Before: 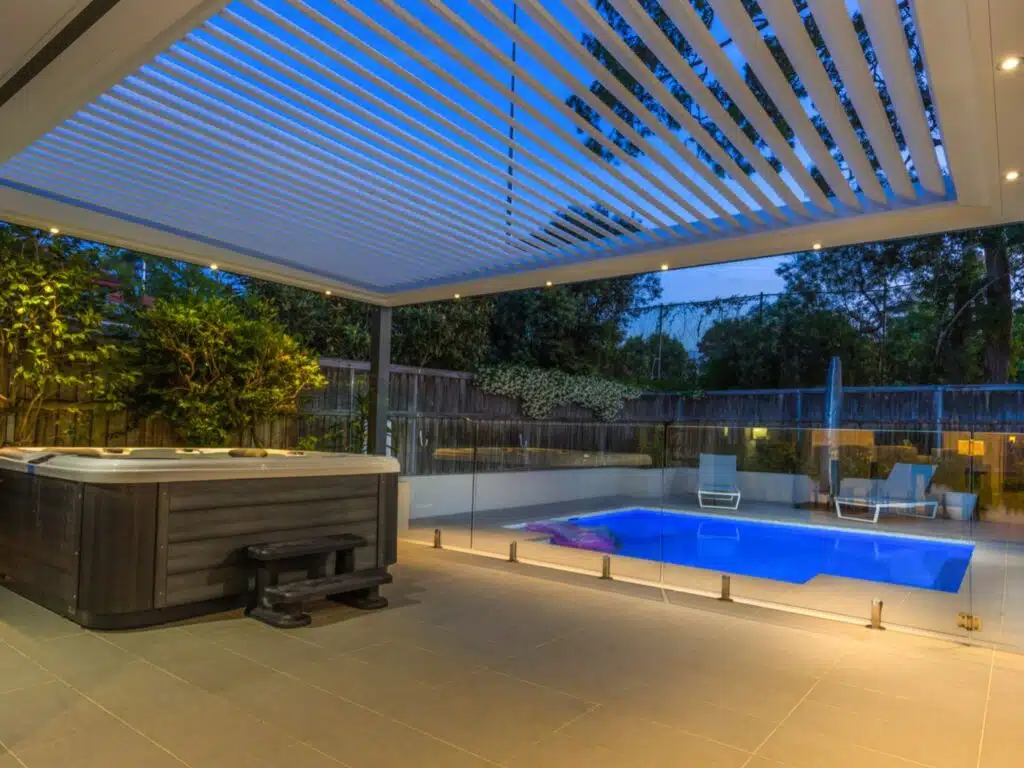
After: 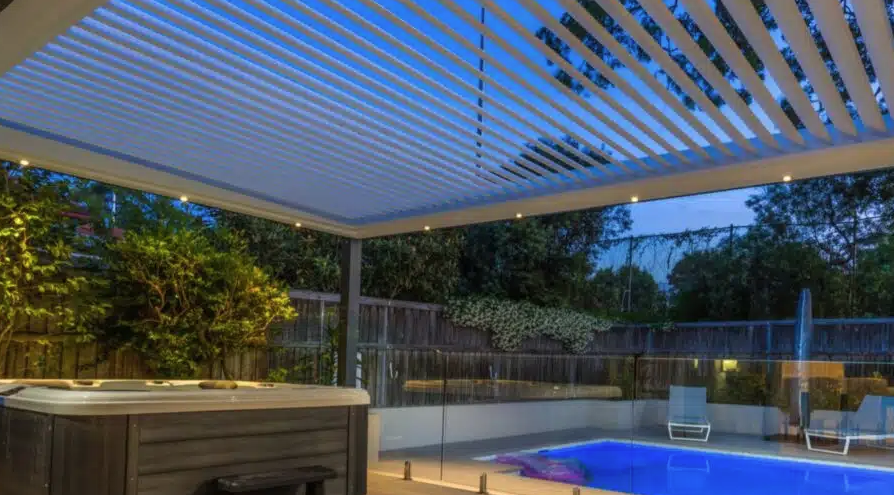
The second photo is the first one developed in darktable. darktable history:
crop: left 3.015%, top 8.969%, right 9.647%, bottom 26.457%
contrast brightness saturation: contrast 0.01, saturation -0.05
